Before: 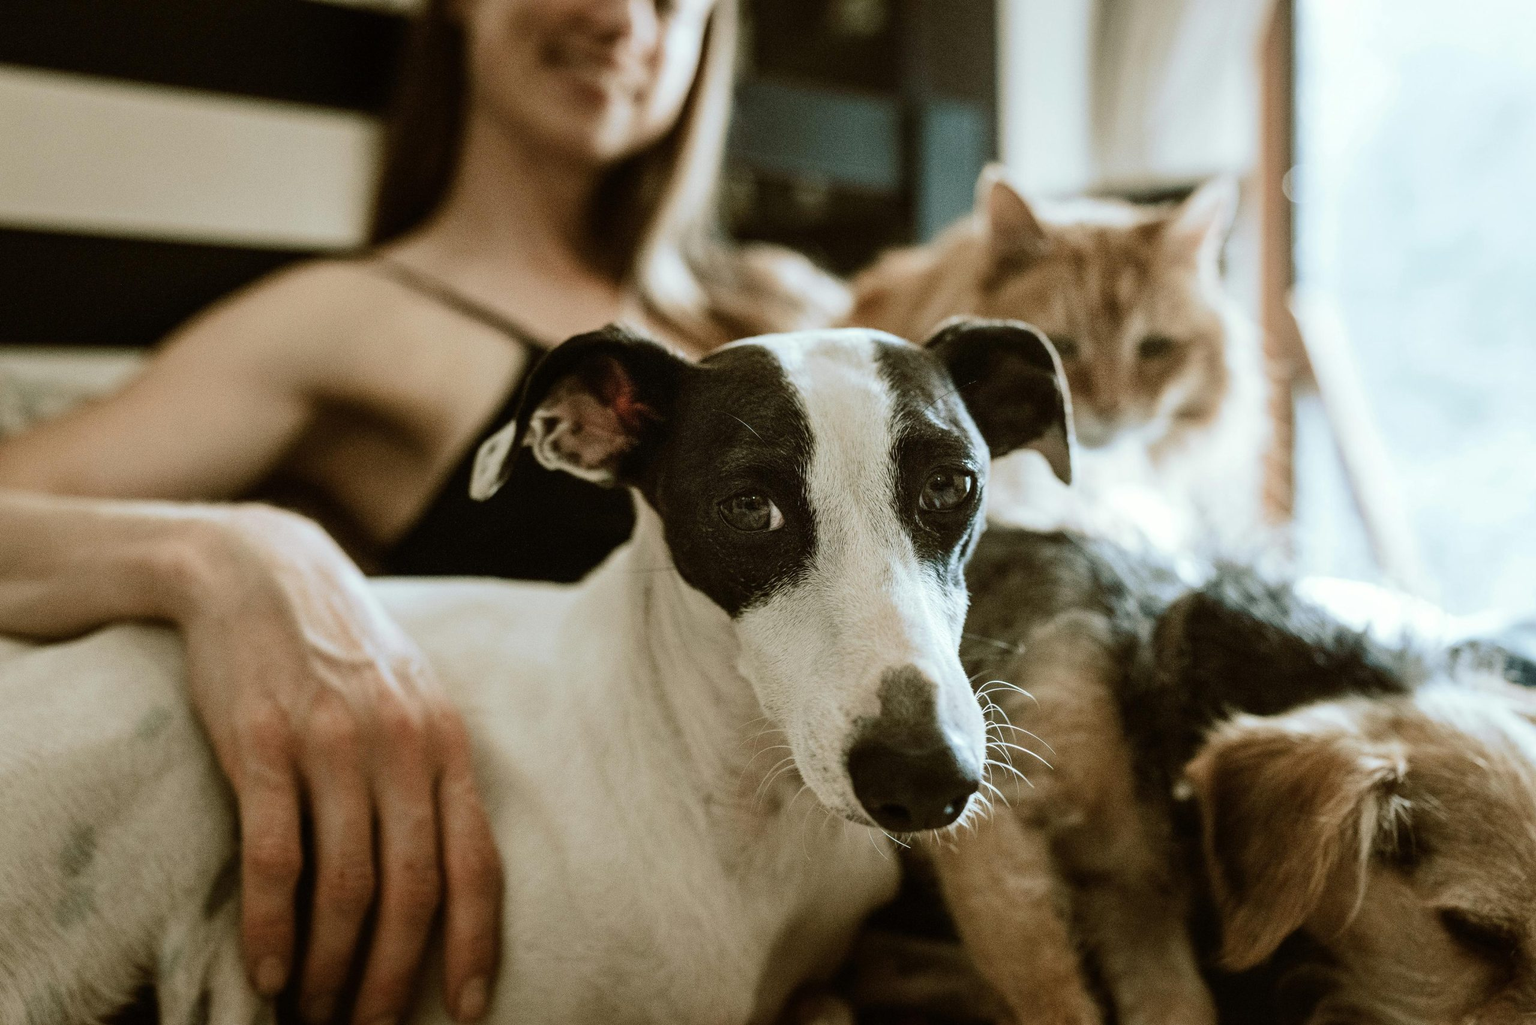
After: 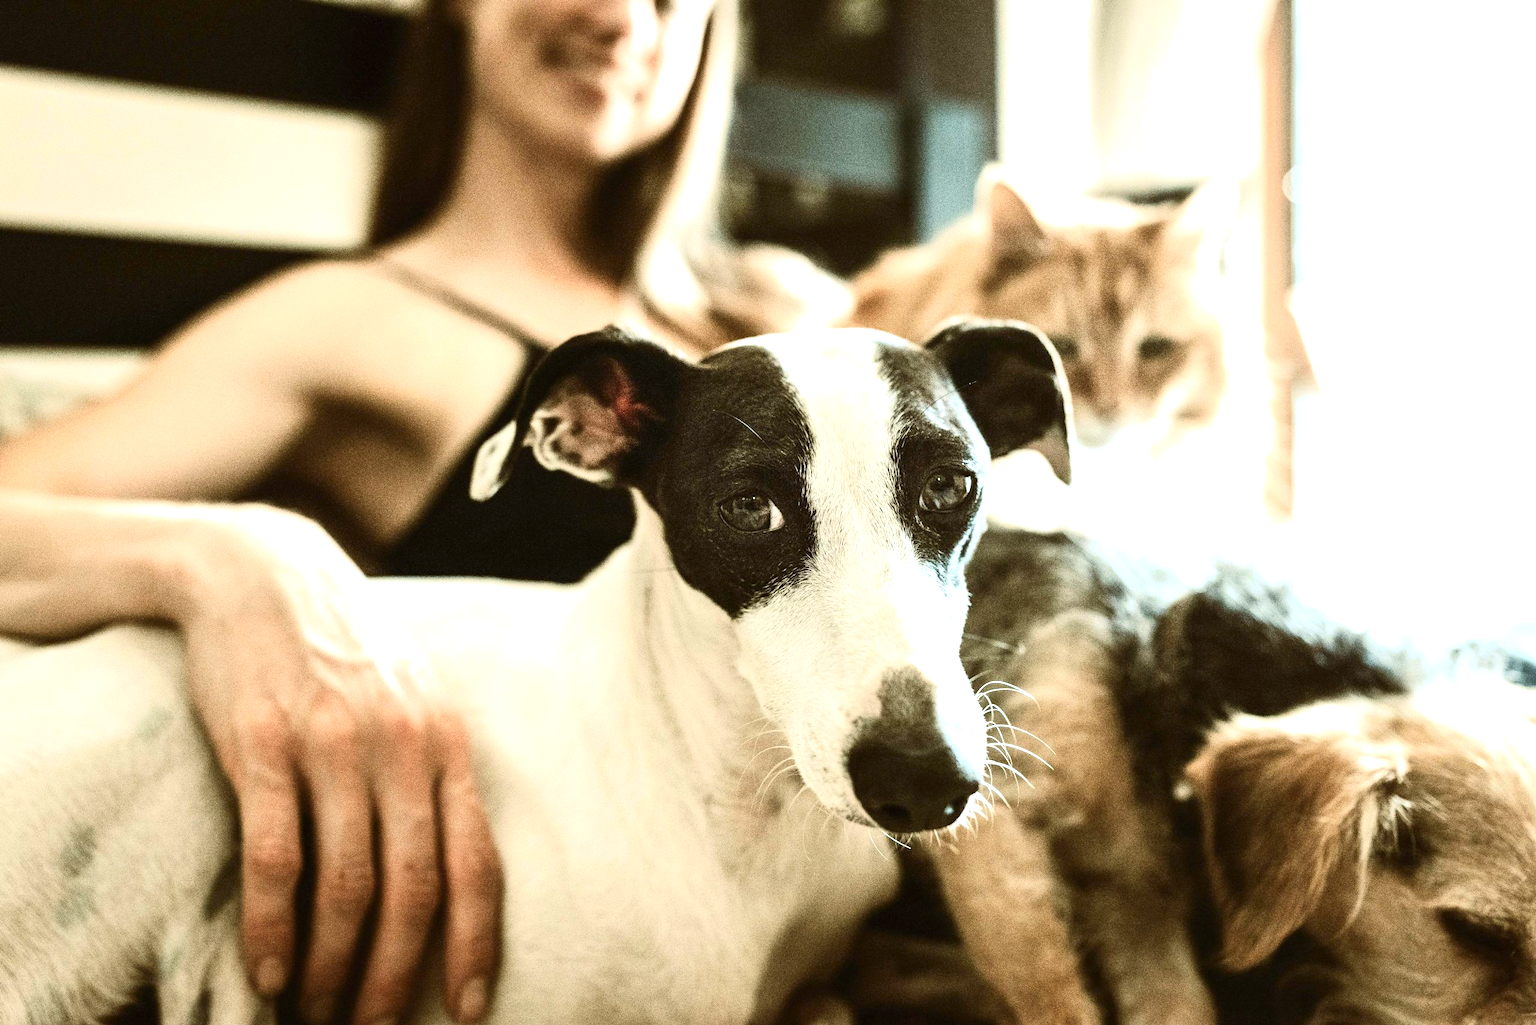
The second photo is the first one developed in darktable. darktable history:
contrast brightness saturation: contrast 0.24, brightness 0.09
exposure: black level correction 0, exposure 1.2 EV, compensate exposure bias true, compensate highlight preservation false
